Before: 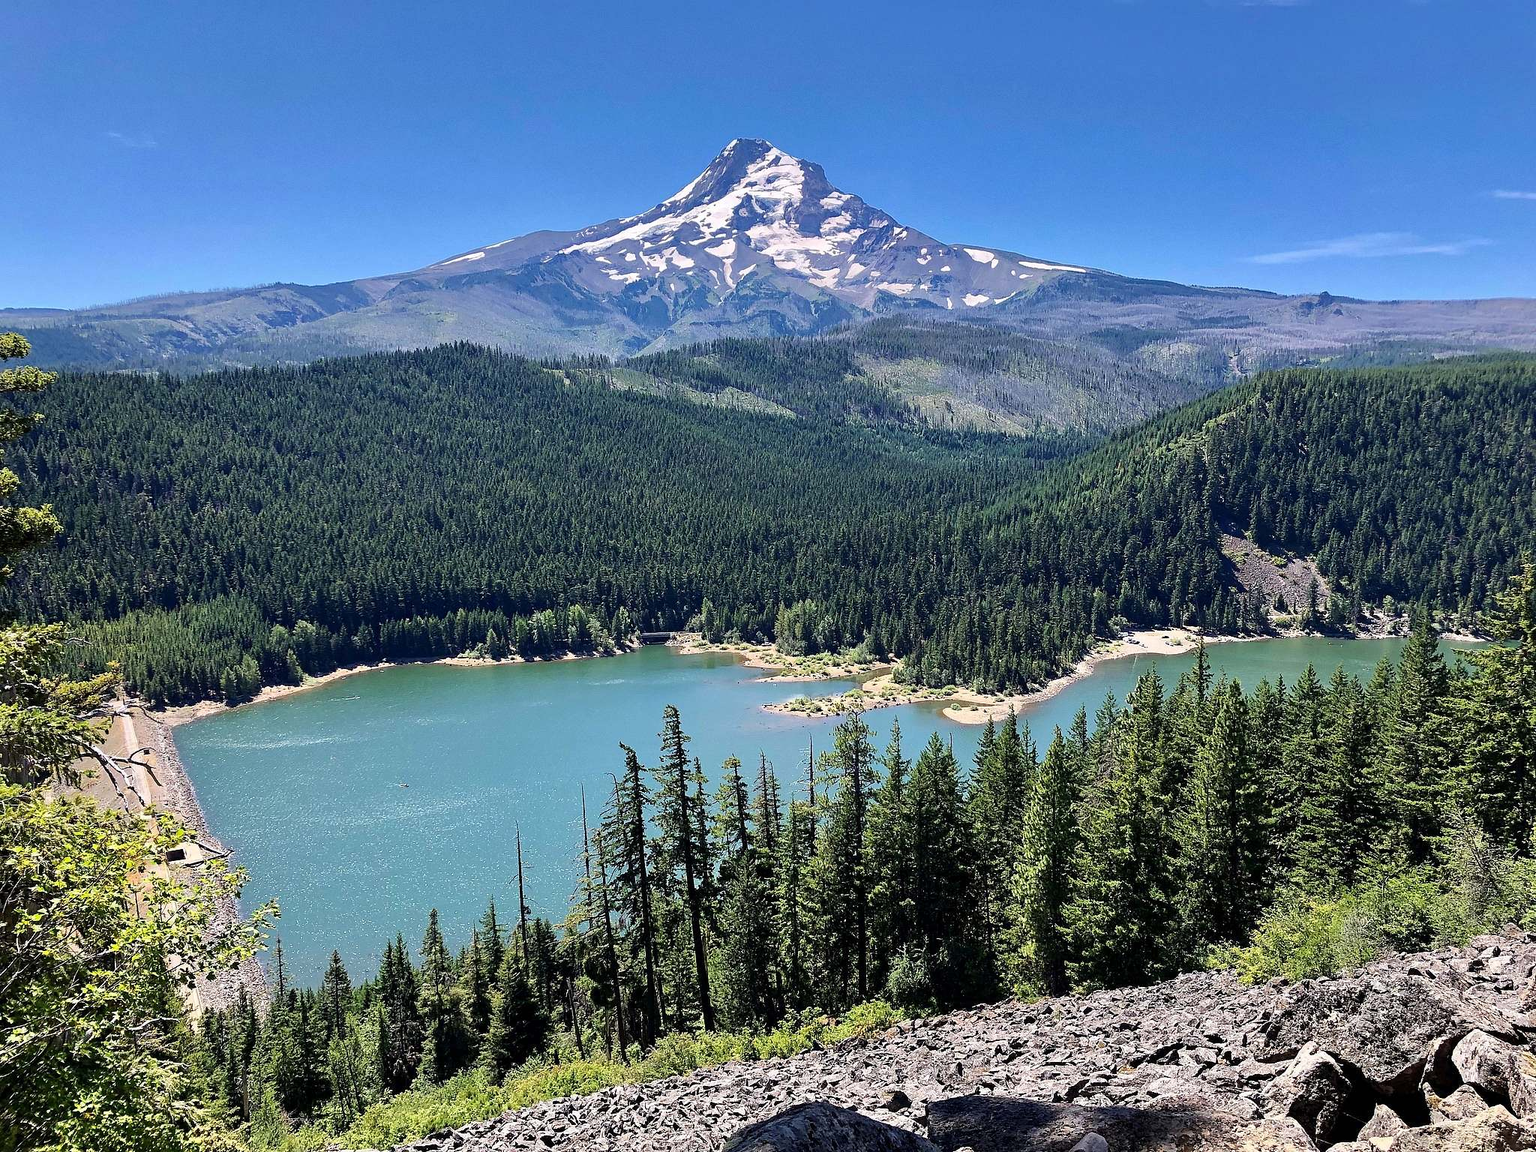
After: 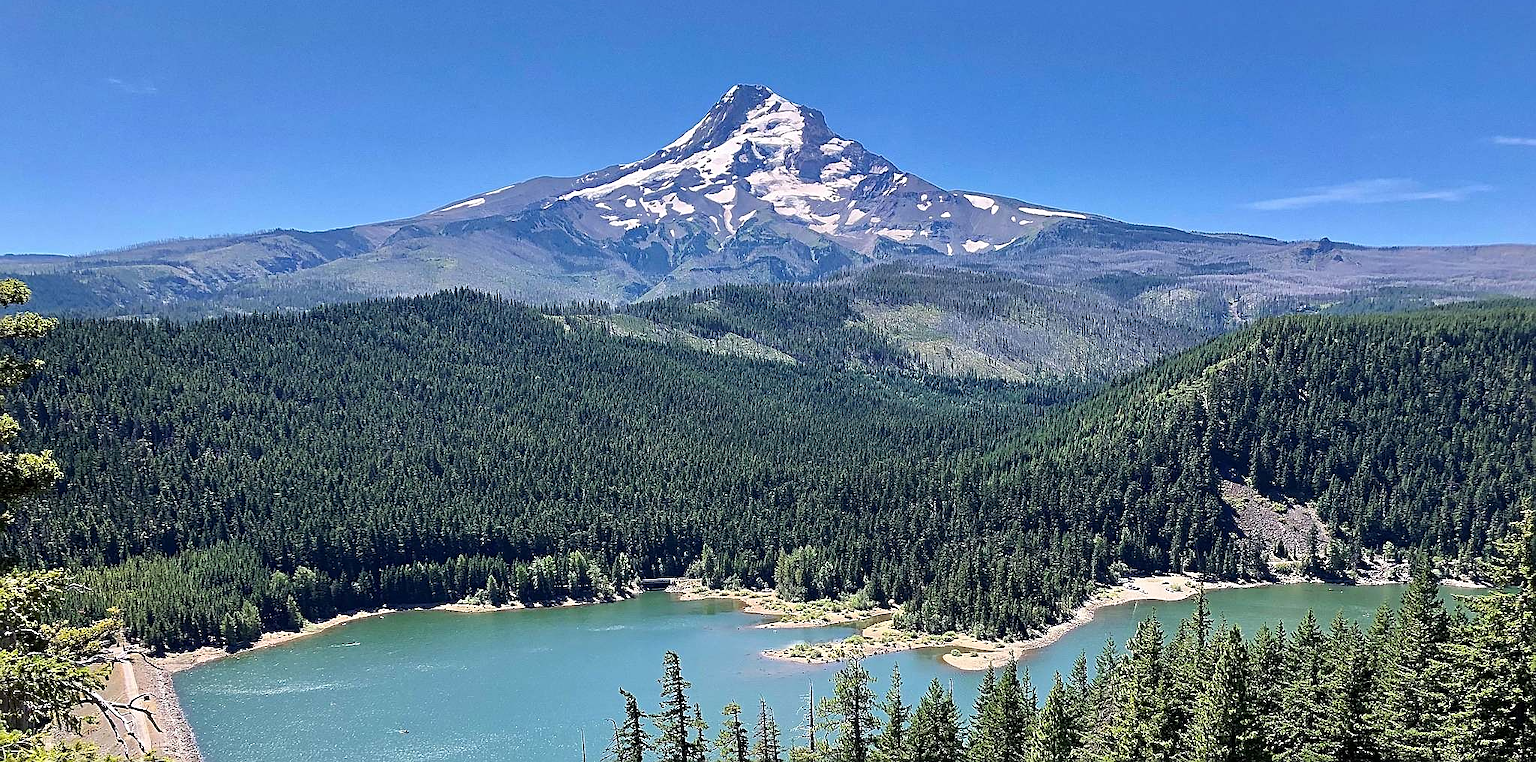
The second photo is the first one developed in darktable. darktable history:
crop and rotate: top 4.717%, bottom 29.053%
sharpen: on, module defaults
